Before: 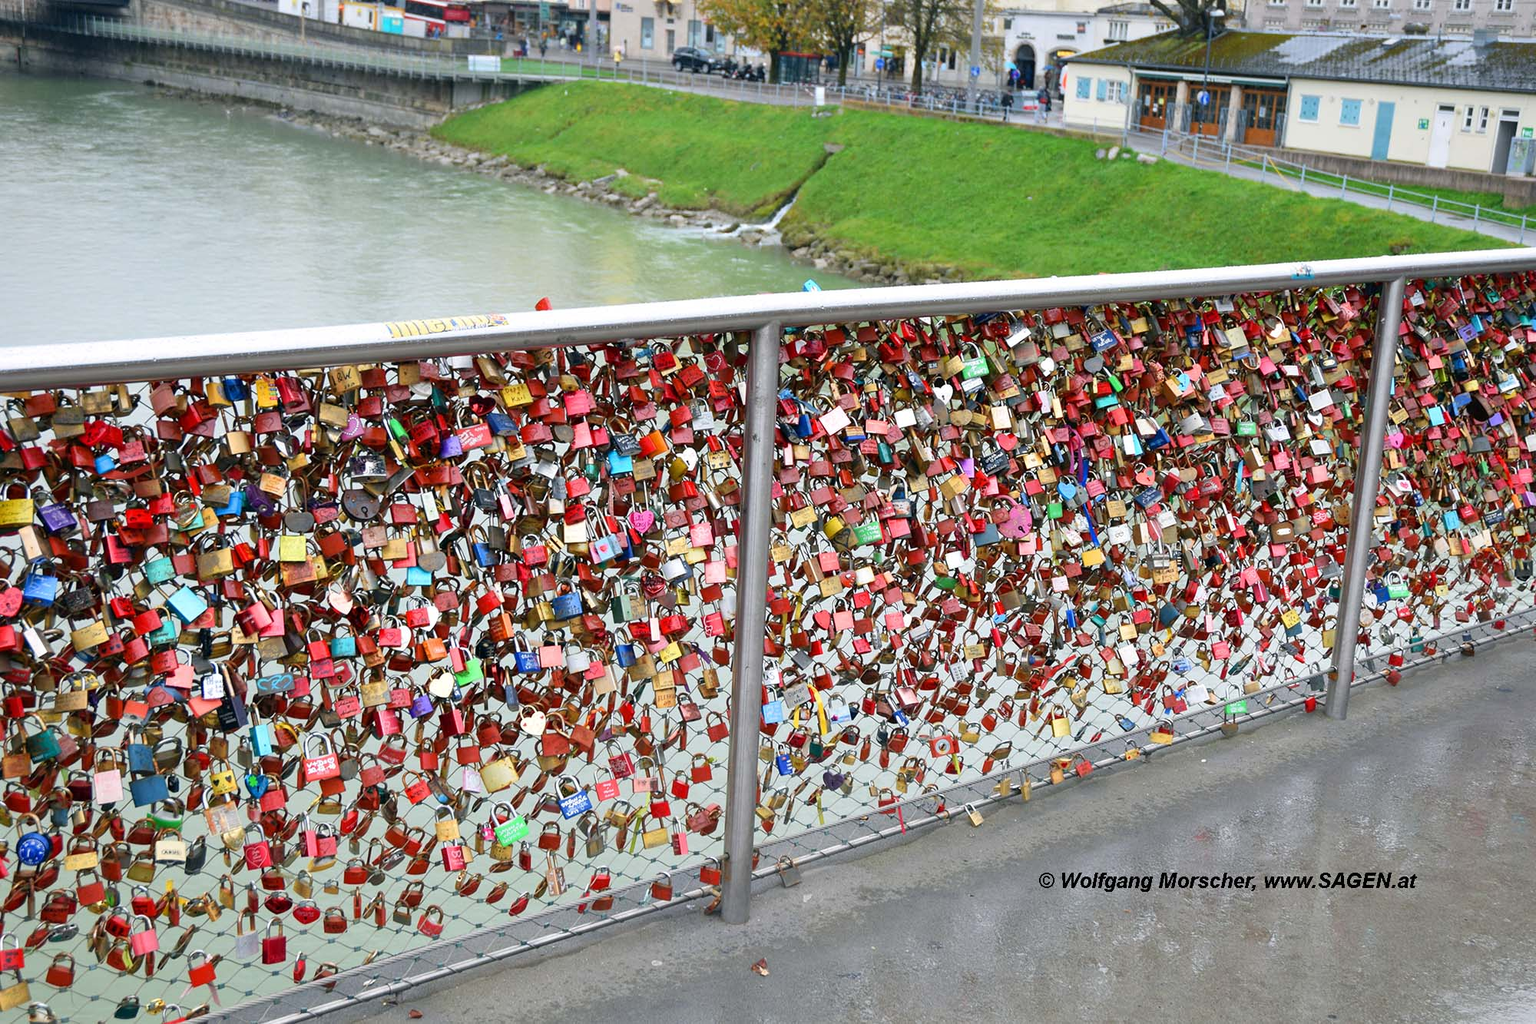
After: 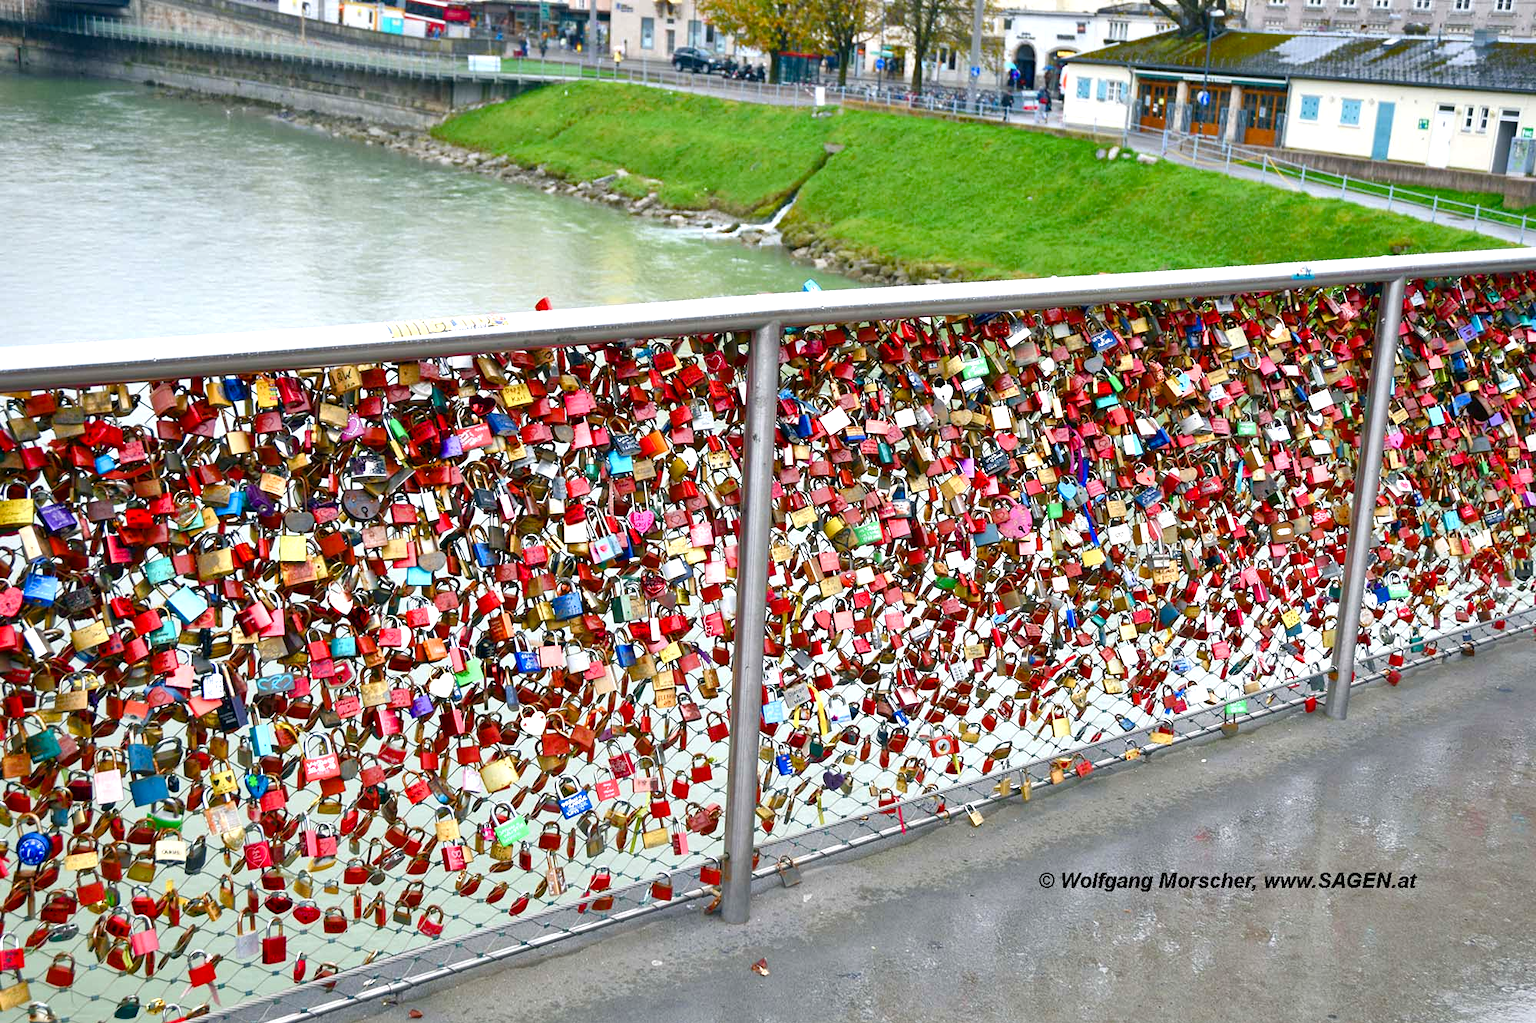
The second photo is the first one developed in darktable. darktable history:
color balance rgb: perceptual saturation grading › global saturation 25%, perceptual saturation grading › highlights -50%, perceptual saturation grading › shadows 30%, perceptual brilliance grading › global brilliance 12%, global vibrance 20%
shadows and highlights: soften with gaussian
